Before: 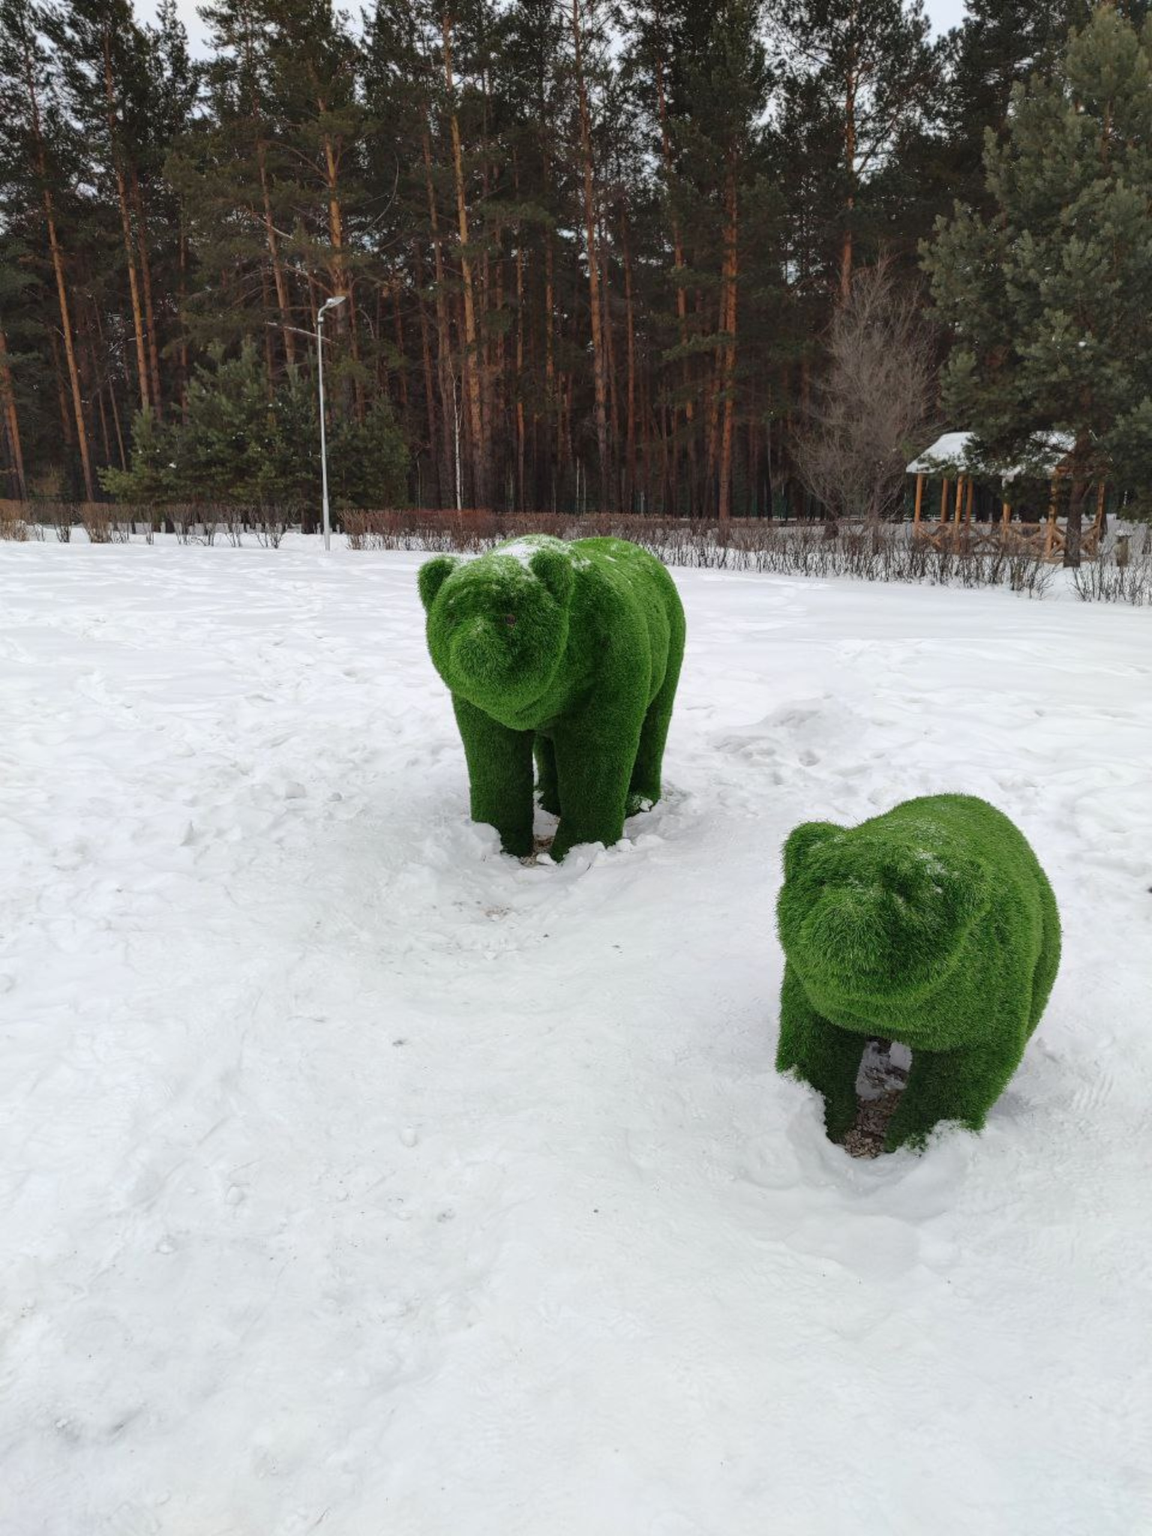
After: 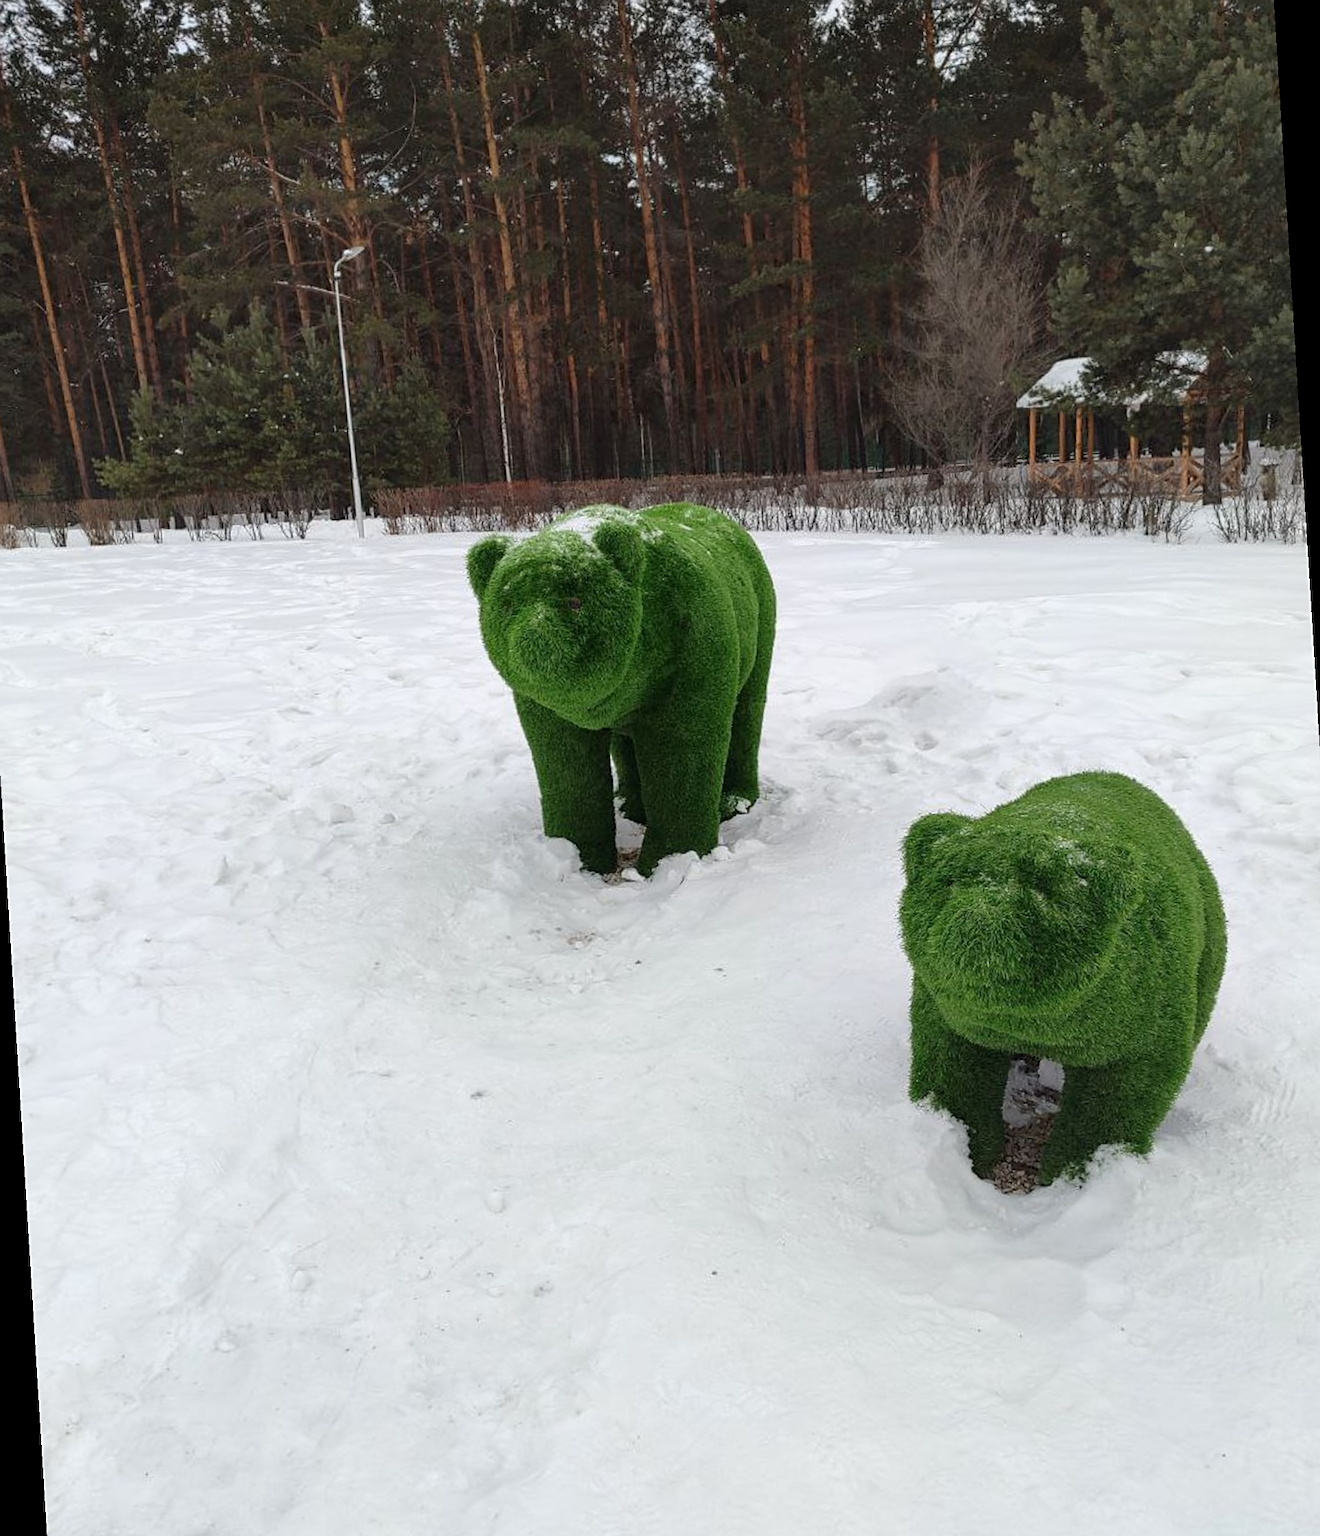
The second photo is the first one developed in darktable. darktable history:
rotate and perspective: rotation -3.52°, crop left 0.036, crop right 0.964, crop top 0.081, crop bottom 0.919
sharpen: on, module defaults
